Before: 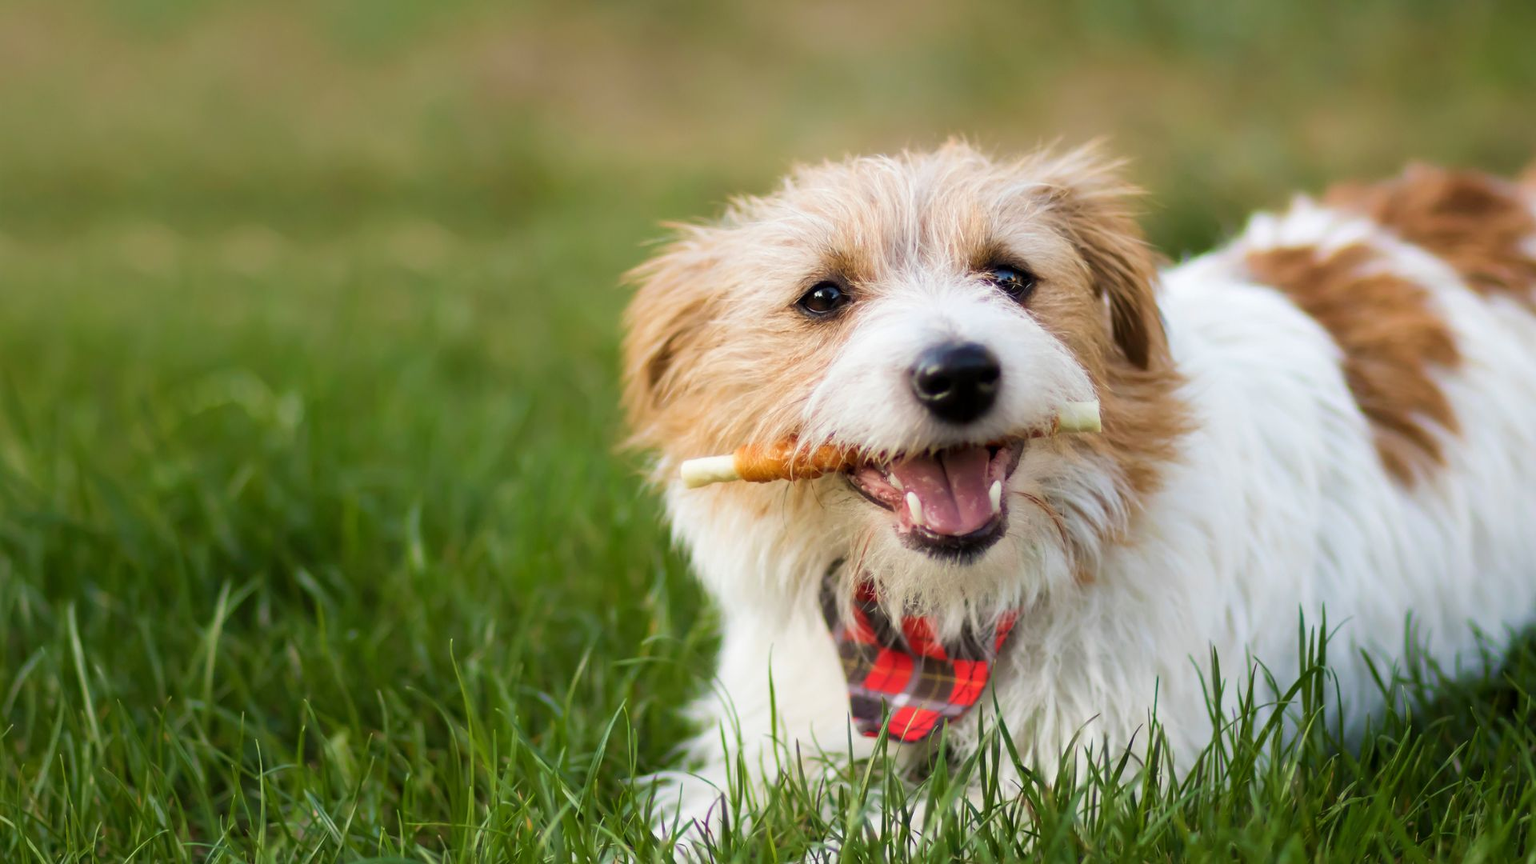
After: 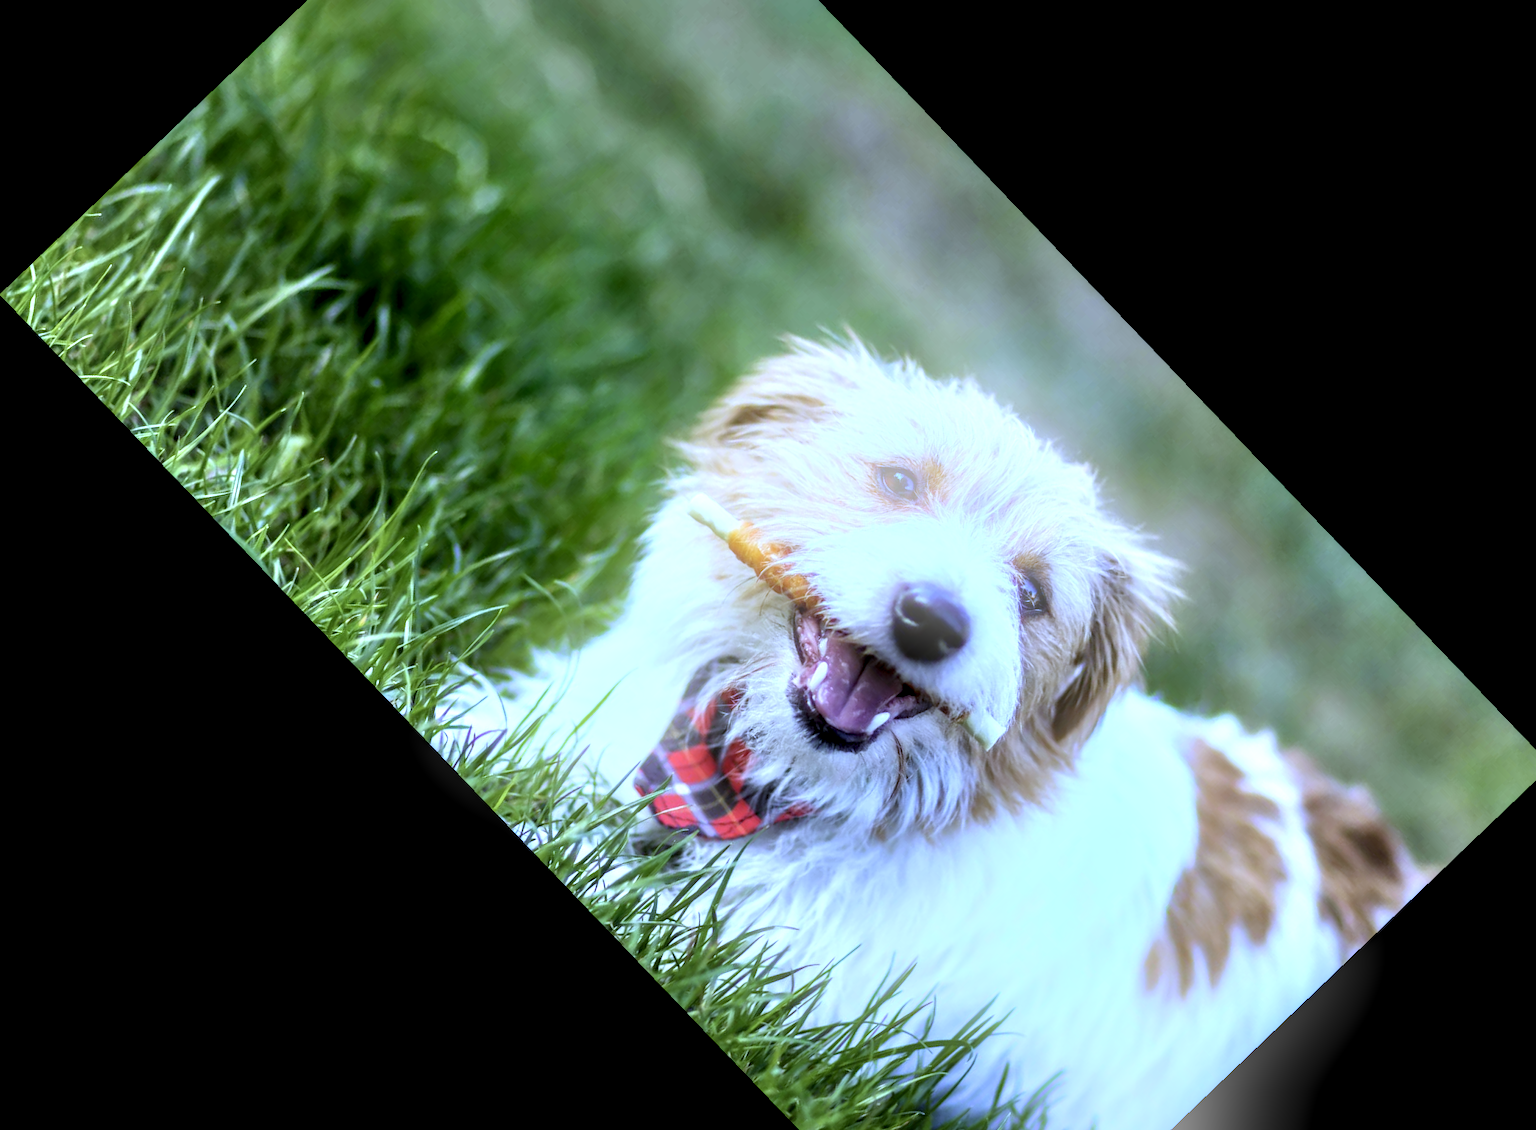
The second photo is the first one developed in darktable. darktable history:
shadows and highlights: shadows 43.71, white point adjustment -1.46, soften with gaussian
crop and rotate: angle -46.26°, top 16.234%, right 0.912%, bottom 11.704%
bloom: threshold 82.5%, strength 16.25%
white balance: red 0.766, blue 1.537
local contrast: shadows 185%, detail 225%
